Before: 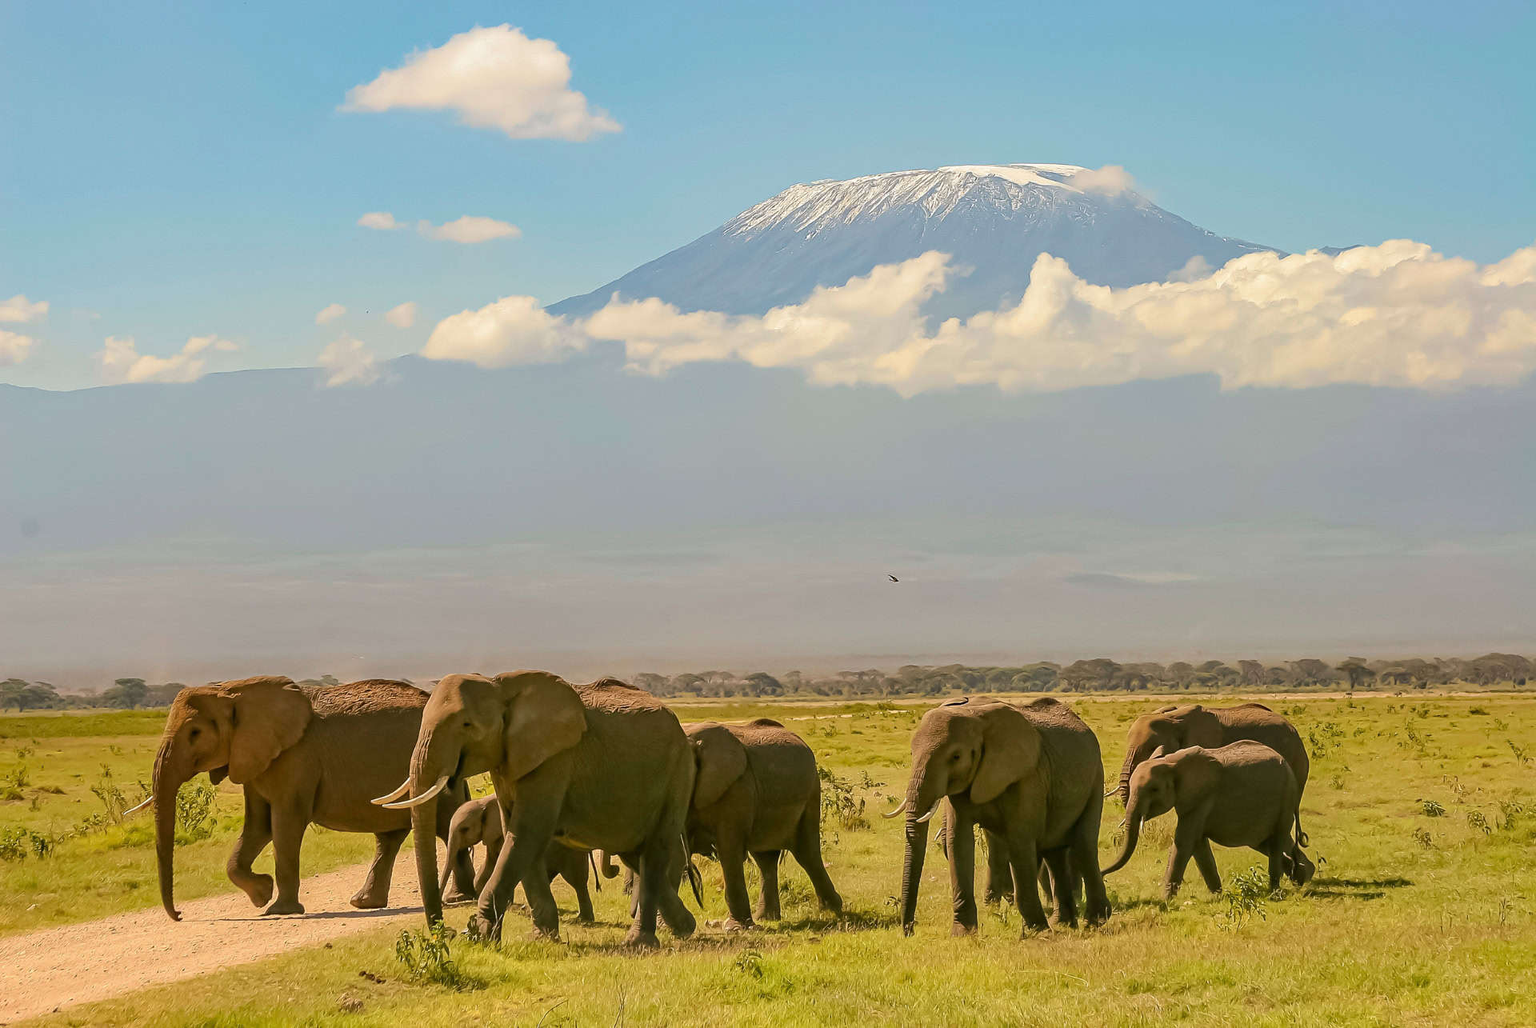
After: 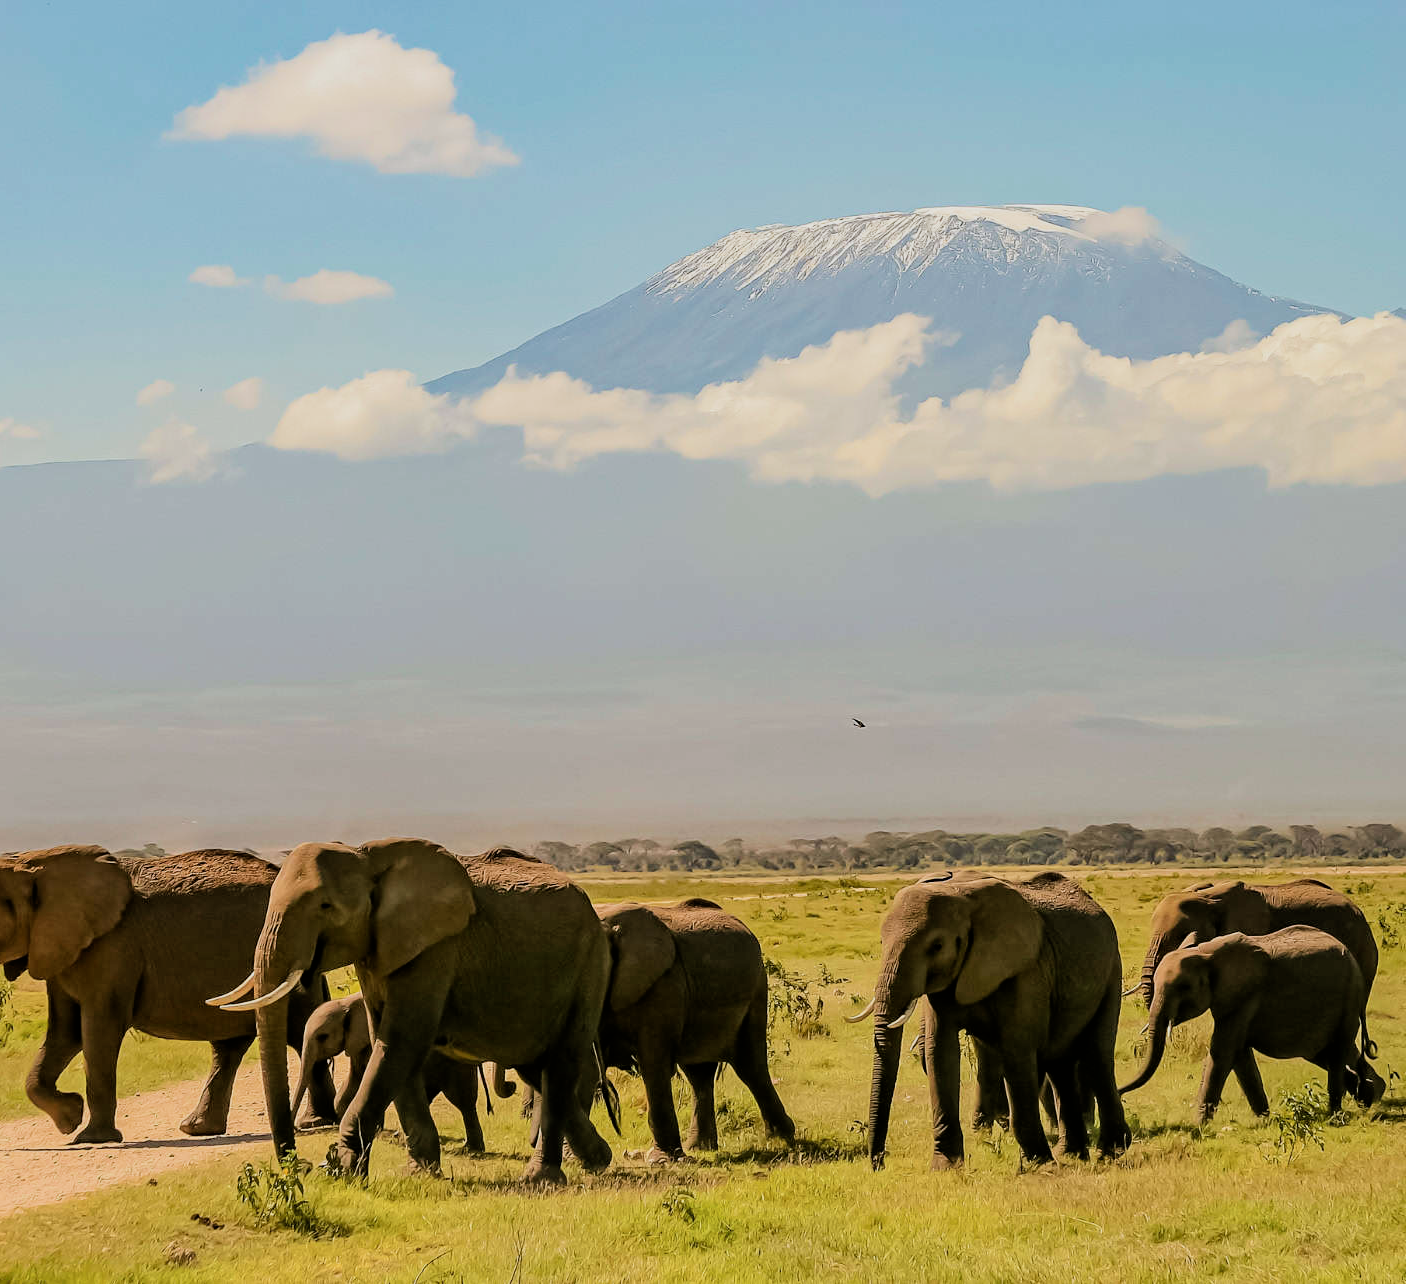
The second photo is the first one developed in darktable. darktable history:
filmic rgb: black relative exposure -5 EV, hardness 2.88, contrast 1.3, highlights saturation mix -30%
crop: left 13.443%, right 13.31%
